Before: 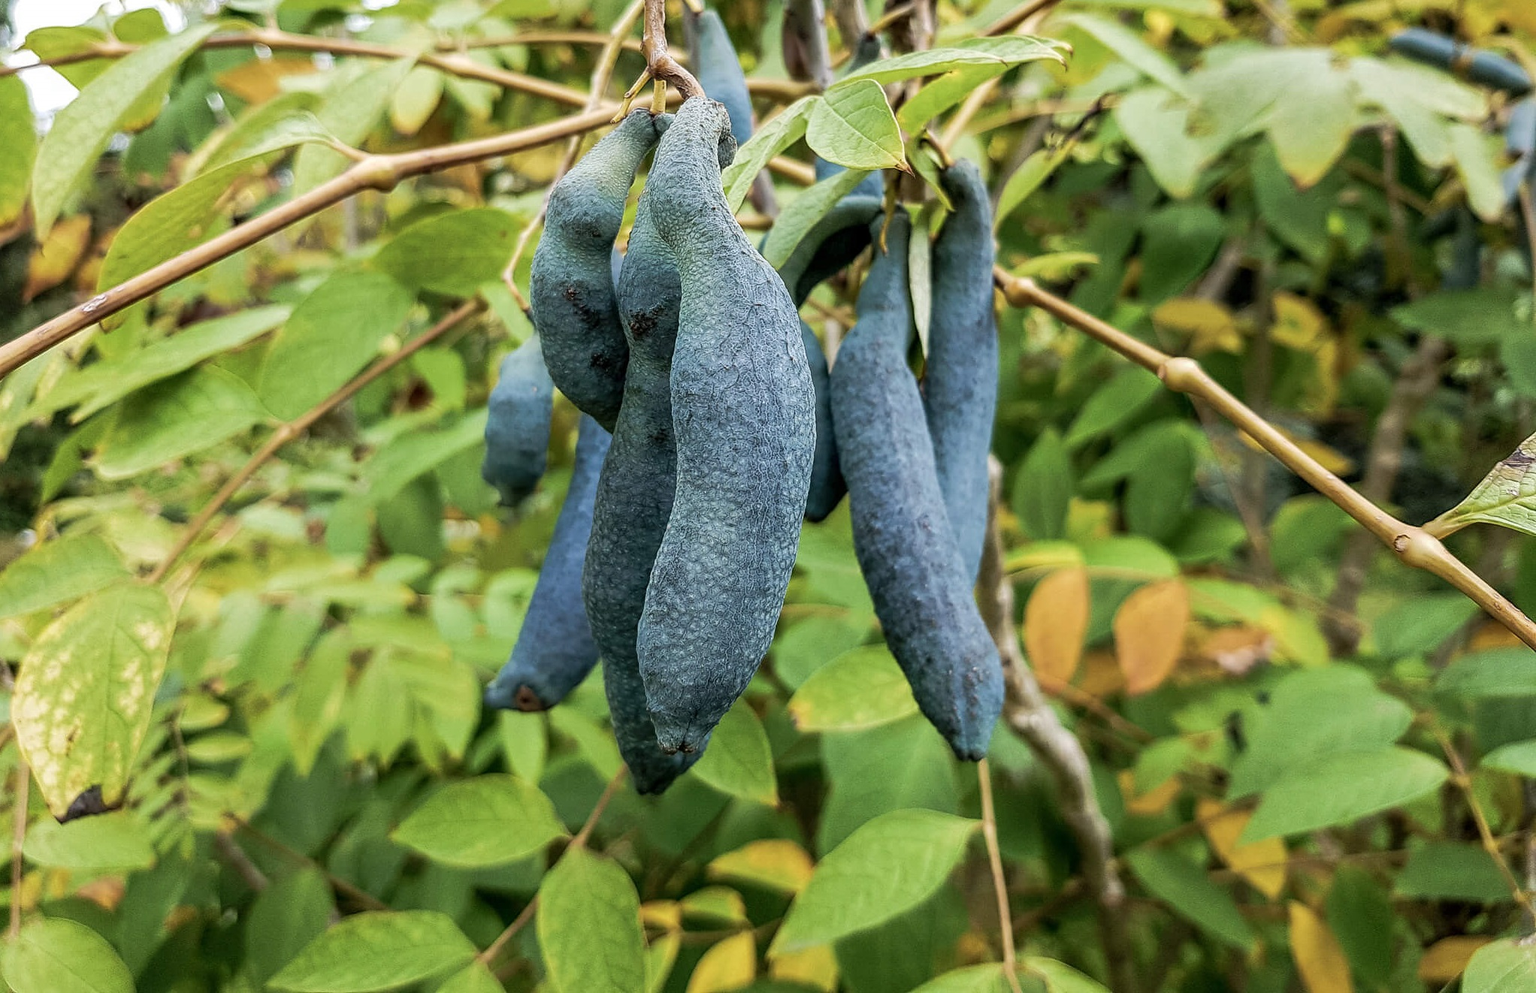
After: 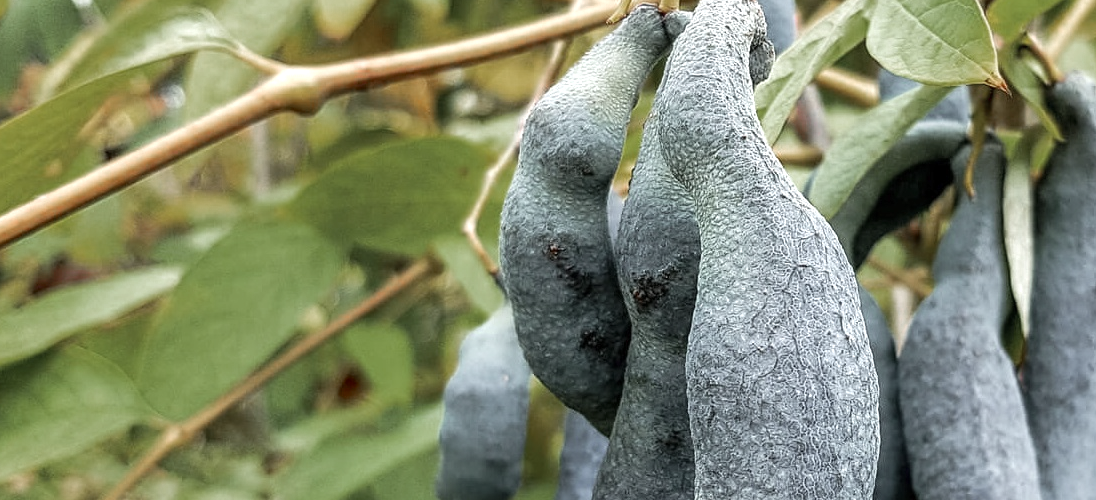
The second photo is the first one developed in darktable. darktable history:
exposure: exposure 0.559 EV, compensate highlight preservation false
crop: left 10.121%, top 10.631%, right 36.218%, bottom 51.526%
color balance rgb: global vibrance 10%
color zones: curves: ch0 [(0, 0.48) (0.209, 0.398) (0.305, 0.332) (0.429, 0.493) (0.571, 0.5) (0.714, 0.5) (0.857, 0.5) (1, 0.48)]; ch1 [(0, 0.736) (0.143, 0.625) (0.225, 0.371) (0.429, 0.256) (0.571, 0.241) (0.714, 0.213) (0.857, 0.48) (1, 0.736)]; ch2 [(0, 0.448) (0.143, 0.498) (0.286, 0.5) (0.429, 0.5) (0.571, 0.5) (0.714, 0.5) (0.857, 0.5) (1, 0.448)]
